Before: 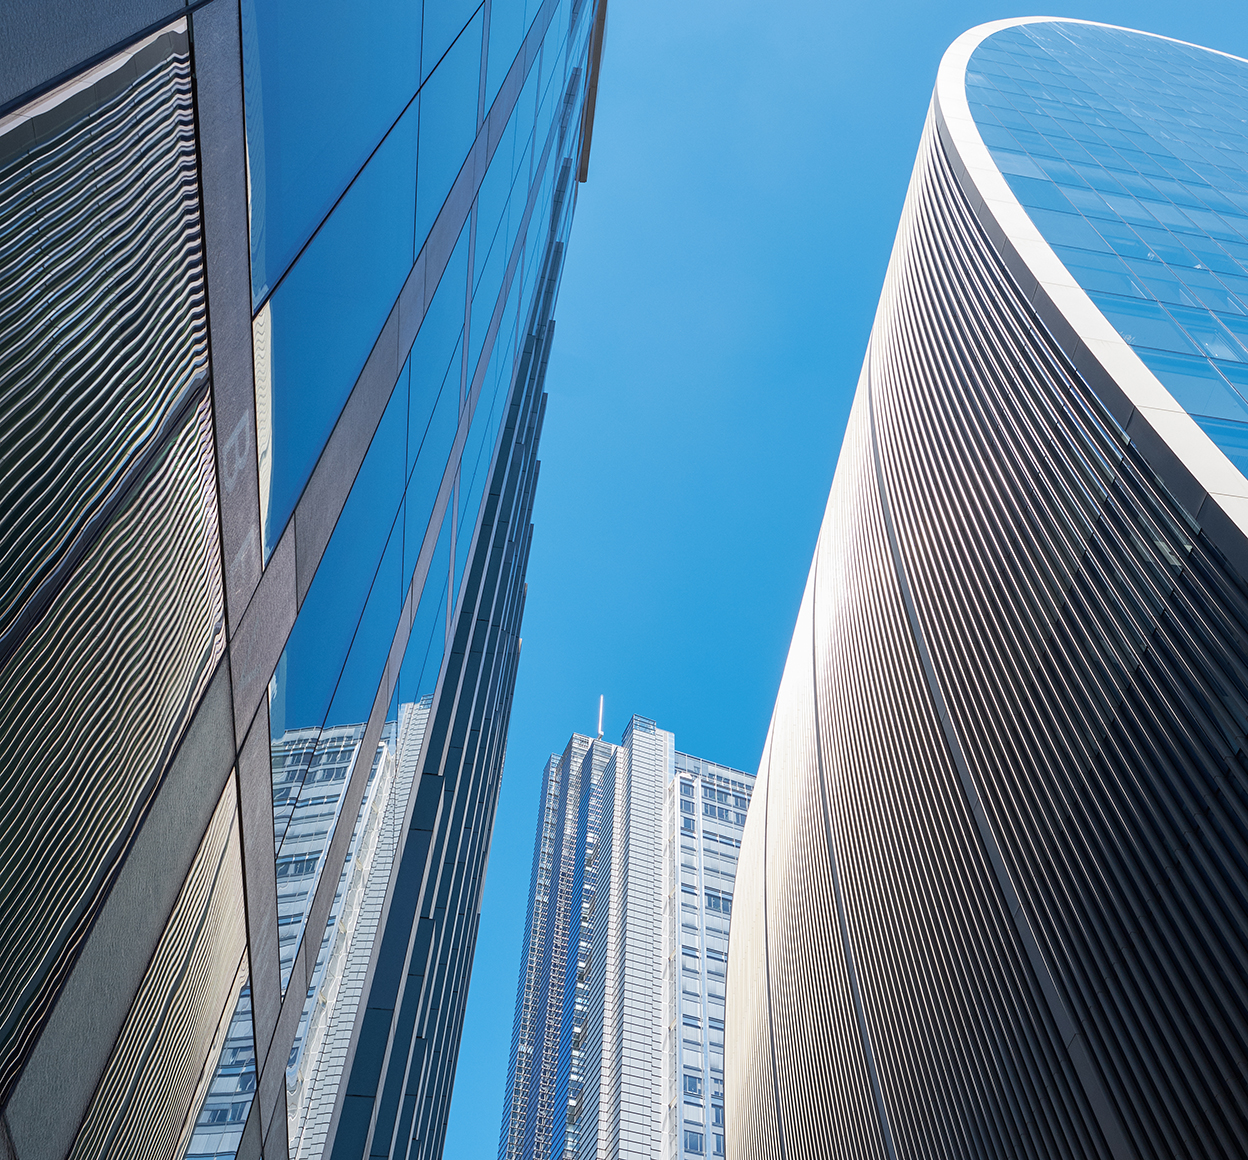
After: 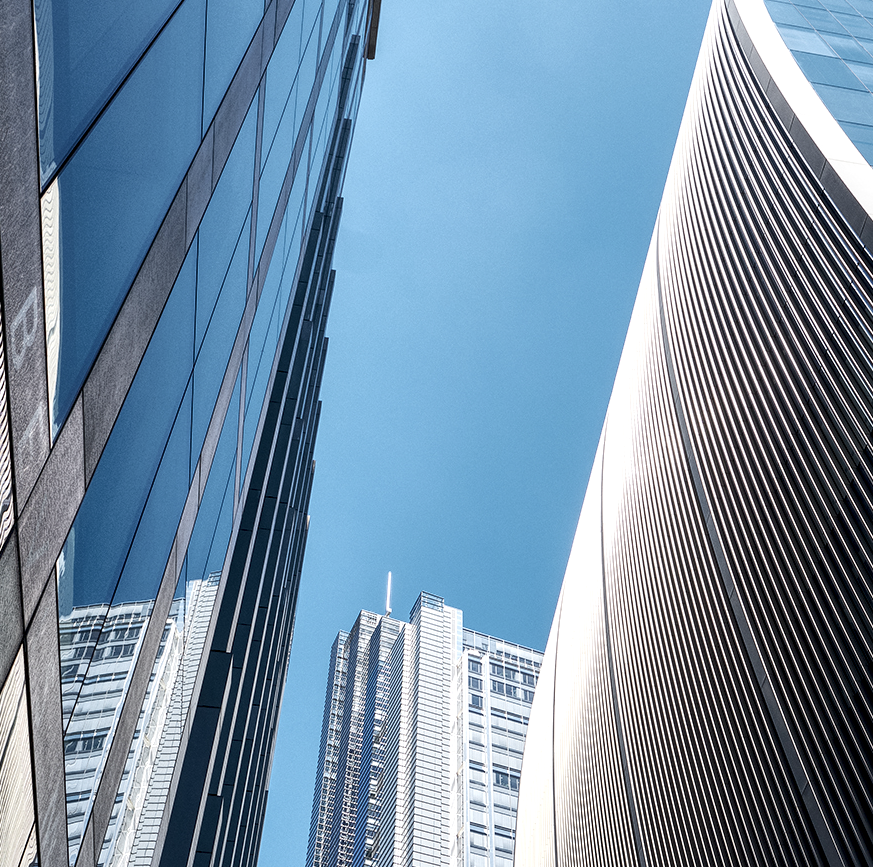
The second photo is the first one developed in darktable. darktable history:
crop and rotate: left 17.046%, top 10.659%, right 12.989%, bottom 14.553%
contrast brightness saturation: contrast 0.25, saturation -0.31
vibrance: on, module defaults
local contrast: highlights 100%, shadows 100%, detail 200%, midtone range 0.2
